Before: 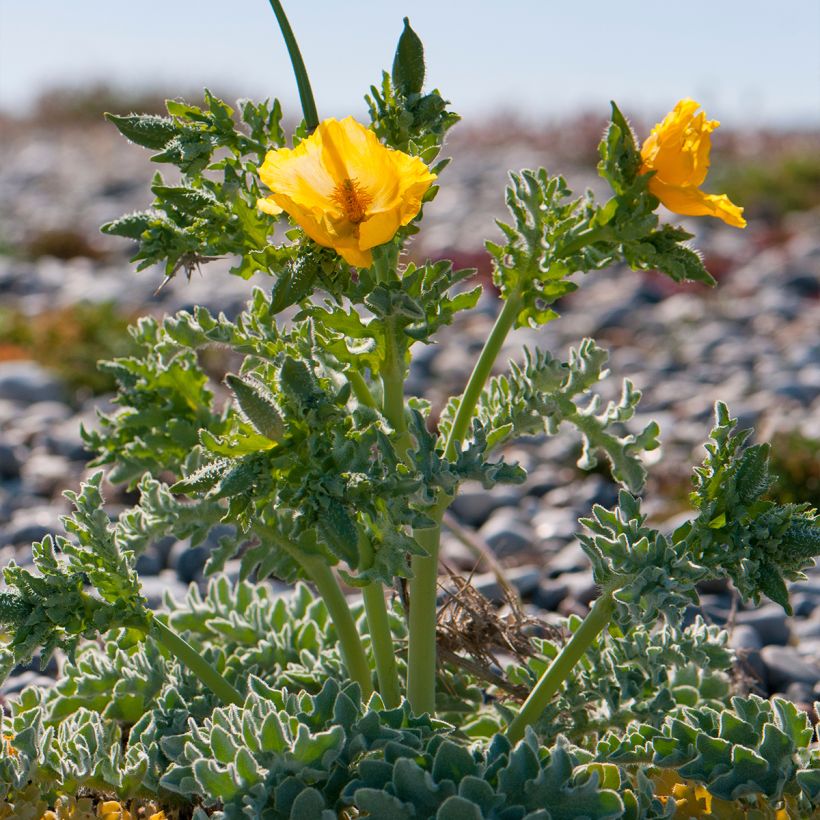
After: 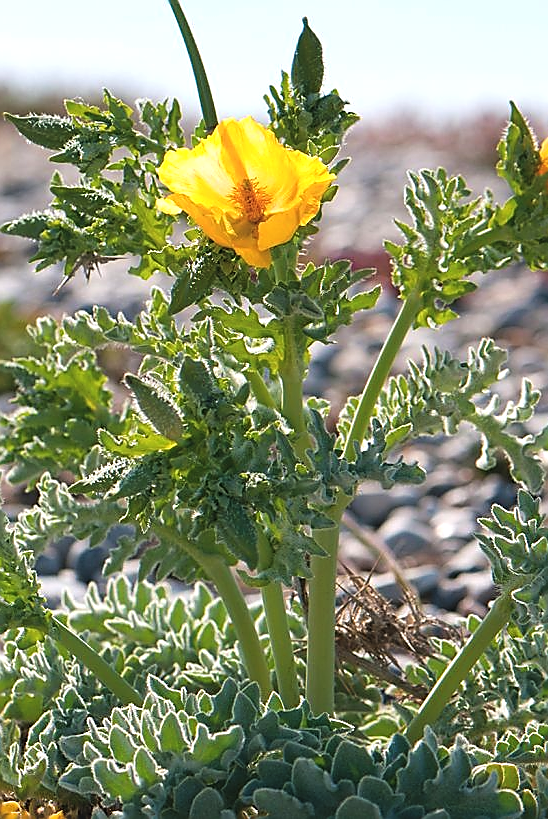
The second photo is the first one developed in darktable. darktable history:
exposure: black level correction -0.007, exposure 0.071 EV, compensate highlight preservation false
crop and rotate: left 12.419%, right 20.71%
contrast equalizer: y [[0.5, 0.5, 0.472, 0.5, 0.5, 0.5], [0.5 ×6], [0.5 ×6], [0 ×6], [0 ×6]]
tone equalizer: -8 EV -0.432 EV, -7 EV -0.356 EV, -6 EV -0.369 EV, -5 EV -0.207 EV, -3 EV 0.188 EV, -2 EV 0.335 EV, -1 EV 0.398 EV, +0 EV 0.411 EV
sharpen: radius 1.374, amount 1.253, threshold 0.769
